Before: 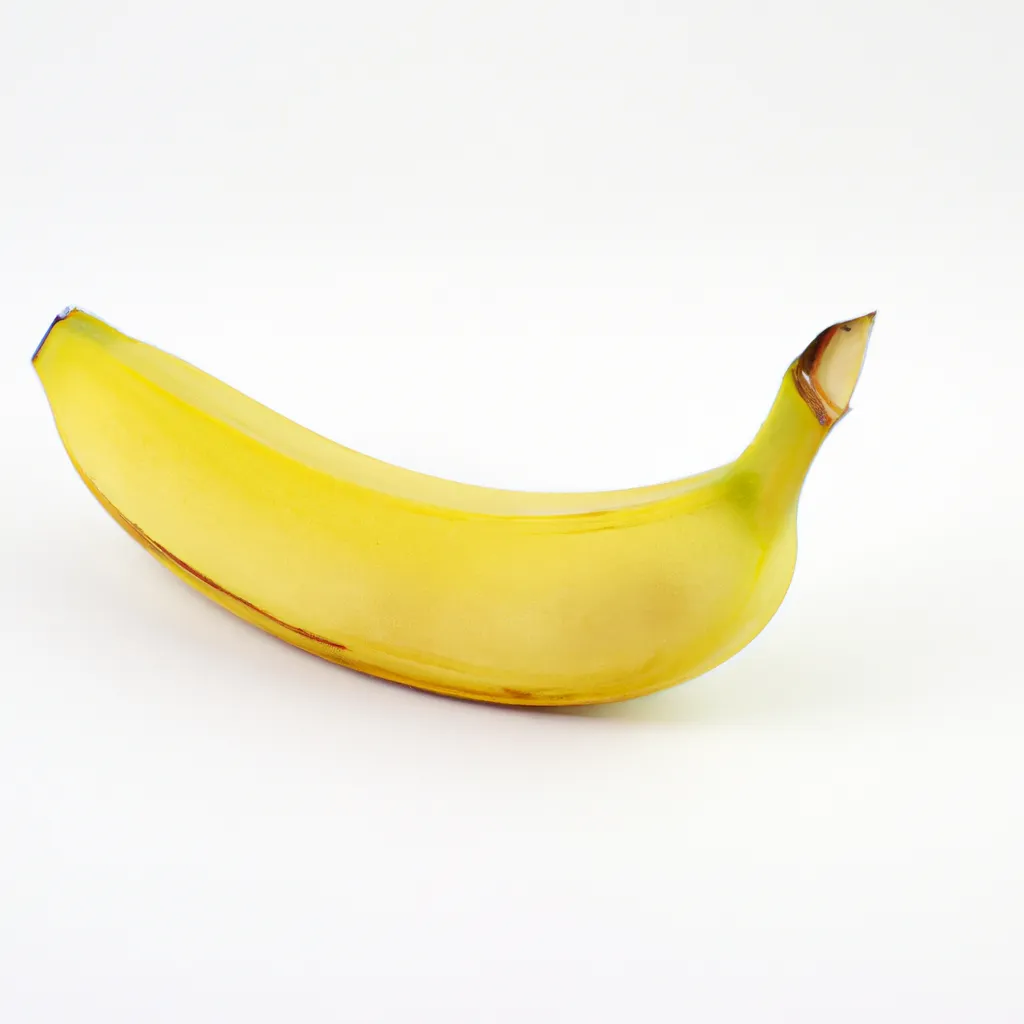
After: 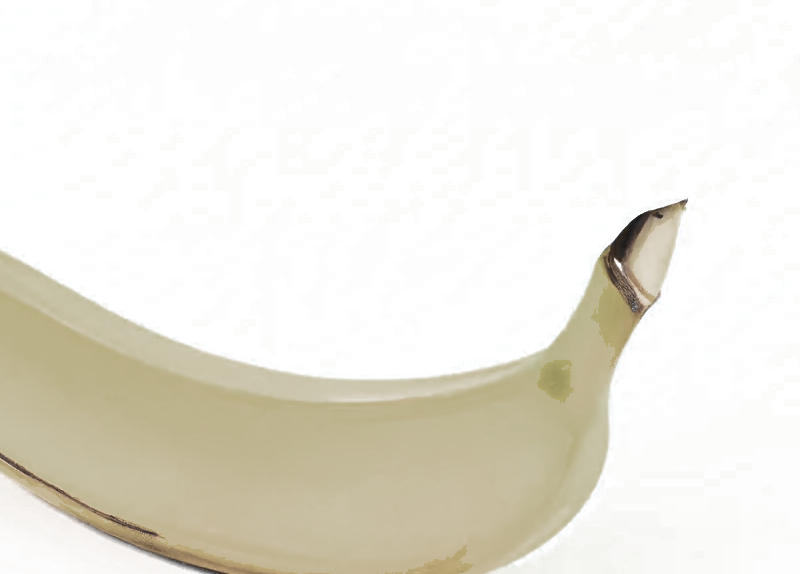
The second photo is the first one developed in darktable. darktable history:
shadows and highlights: shadows 35.21, highlights -34.9, soften with gaussian
color zones: curves: ch0 [(0, 0.487) (0.241, 0.395) (0.434, 0.373) (0.658, 0.412) (0.838, 0.487)]; ch1 [(0, 0) (0.053, 0.053) (0.211, 0.202) (0.579, 0.259) (0.781, 0.241)], mix 26.42%
crop: left 18.419%, top 11.128%, right 2.472%, bottom 32.794%
exposure: black level correction 0, exposure 1.097 EV, compensate exposure bias true, compensate highlight preservation false
